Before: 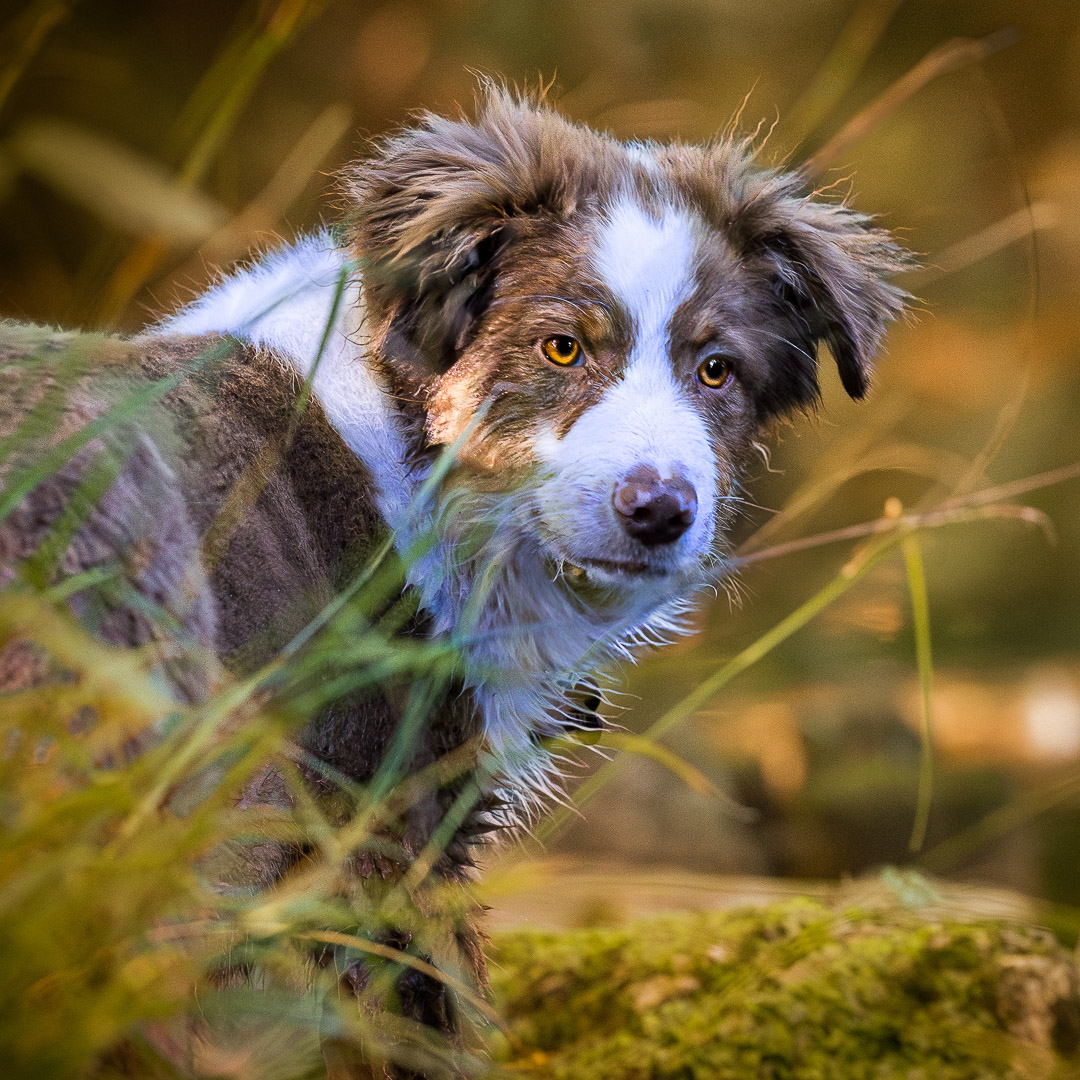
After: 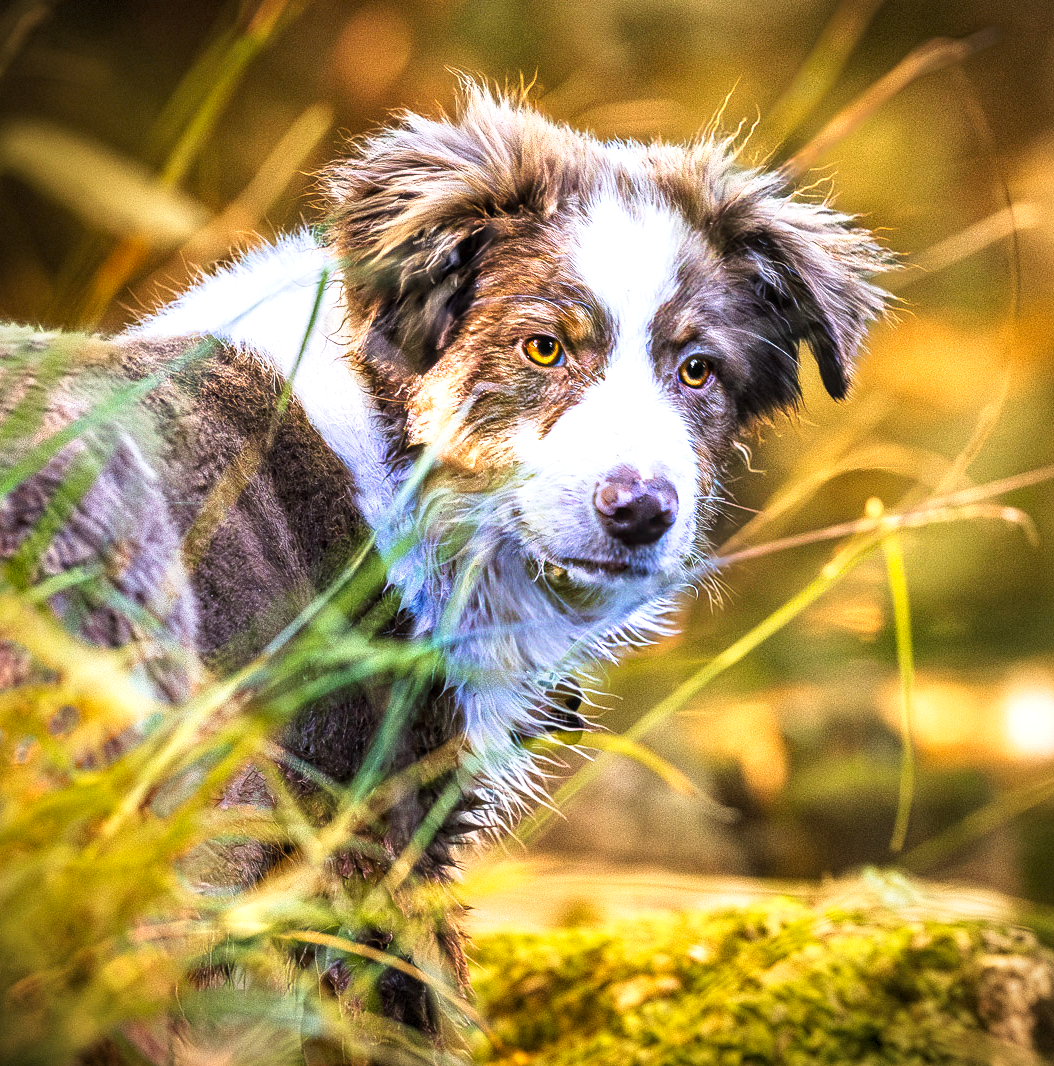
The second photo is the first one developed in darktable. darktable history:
crop and rotate: left 1.774%, right 0.633%, bottom 1.28%
local contrast: on, module defaults
tone curve: curves: ch0 [(0, 0) (0.003, 0.011) (0.011, 0.019) (0.025, 0.03) (0.044, 0.045) (0.069, 0.061) (0.1, 0.085) (0.136, 0.119) (0.177, 0.159) (0.224, 0.205) (0.277, 0.261) (0.335, 0.329) (0.399, 0.407) (0.468, 0.508) (0.543, 0.606) (0.623, 0.71) (0.709, 0.815) (0.801, 0.903) (0.898, 0.957) (1, 1)], preserve colors none
exposure: exposure 0.74 EV, compensate highlight preservation false
vignetting: fall-off start 97.28%, fall-off radius 79%, brightness -0.462, saturation -0.3, width/height ratio 1.114, dithering 8-bit output, unbound false
